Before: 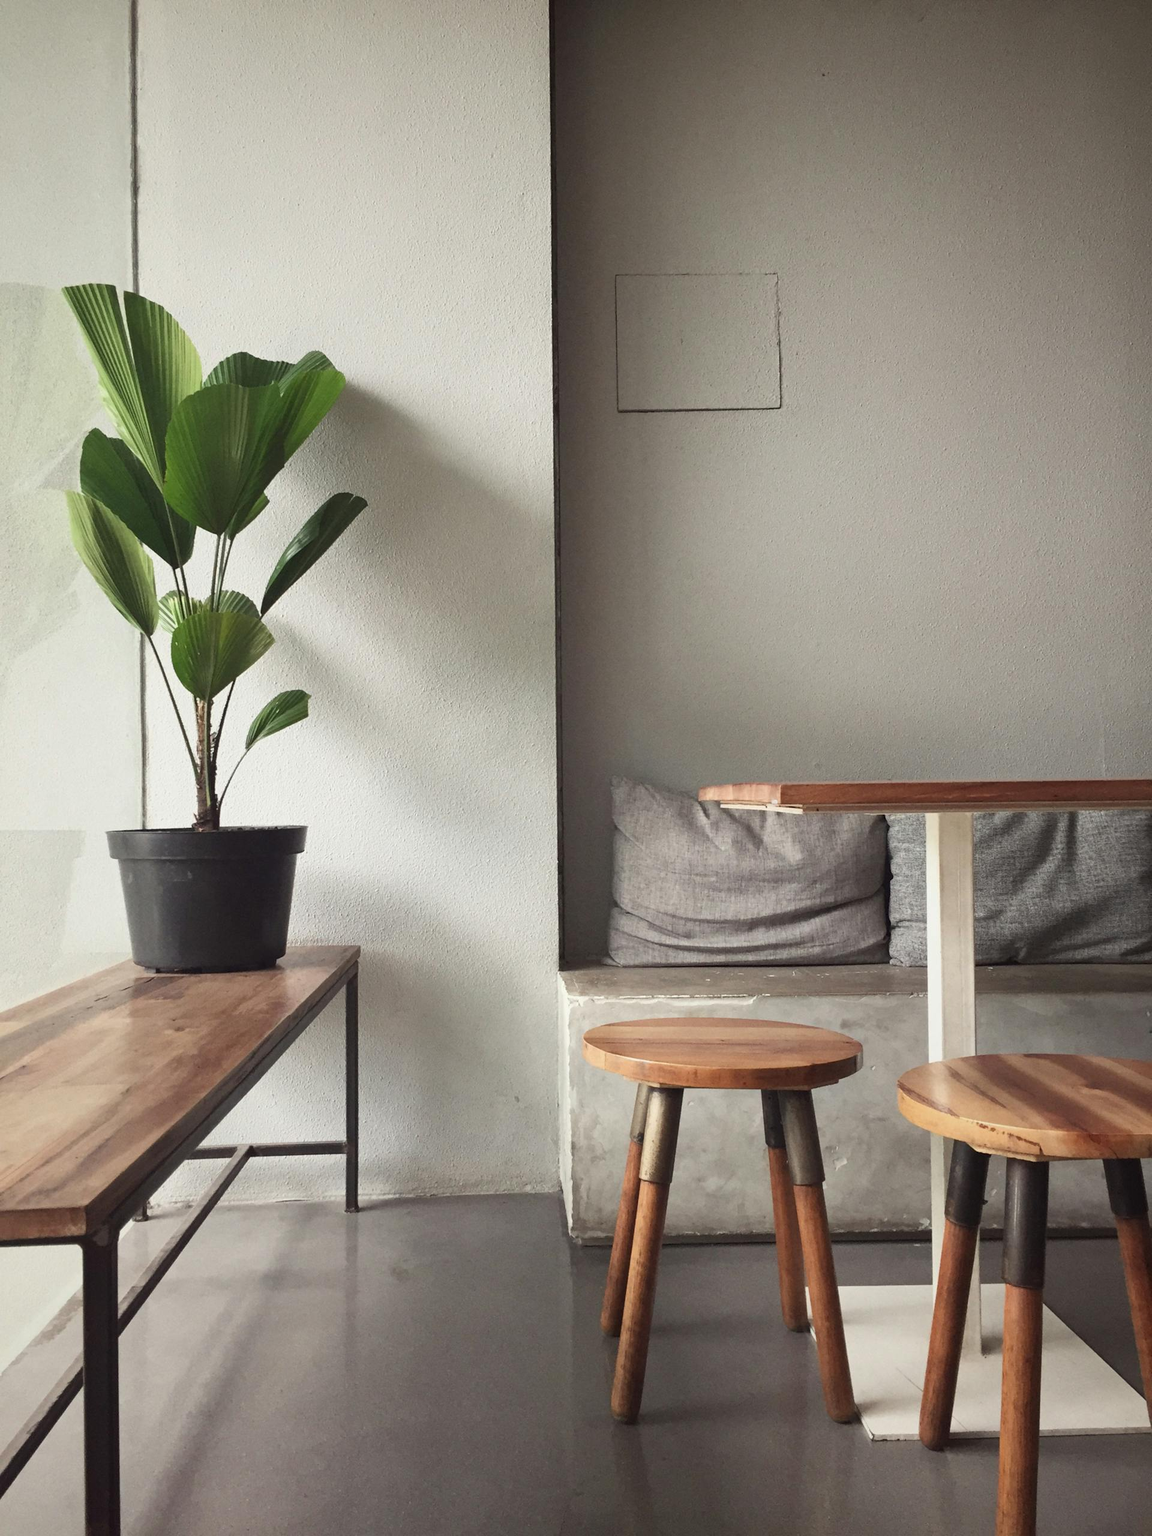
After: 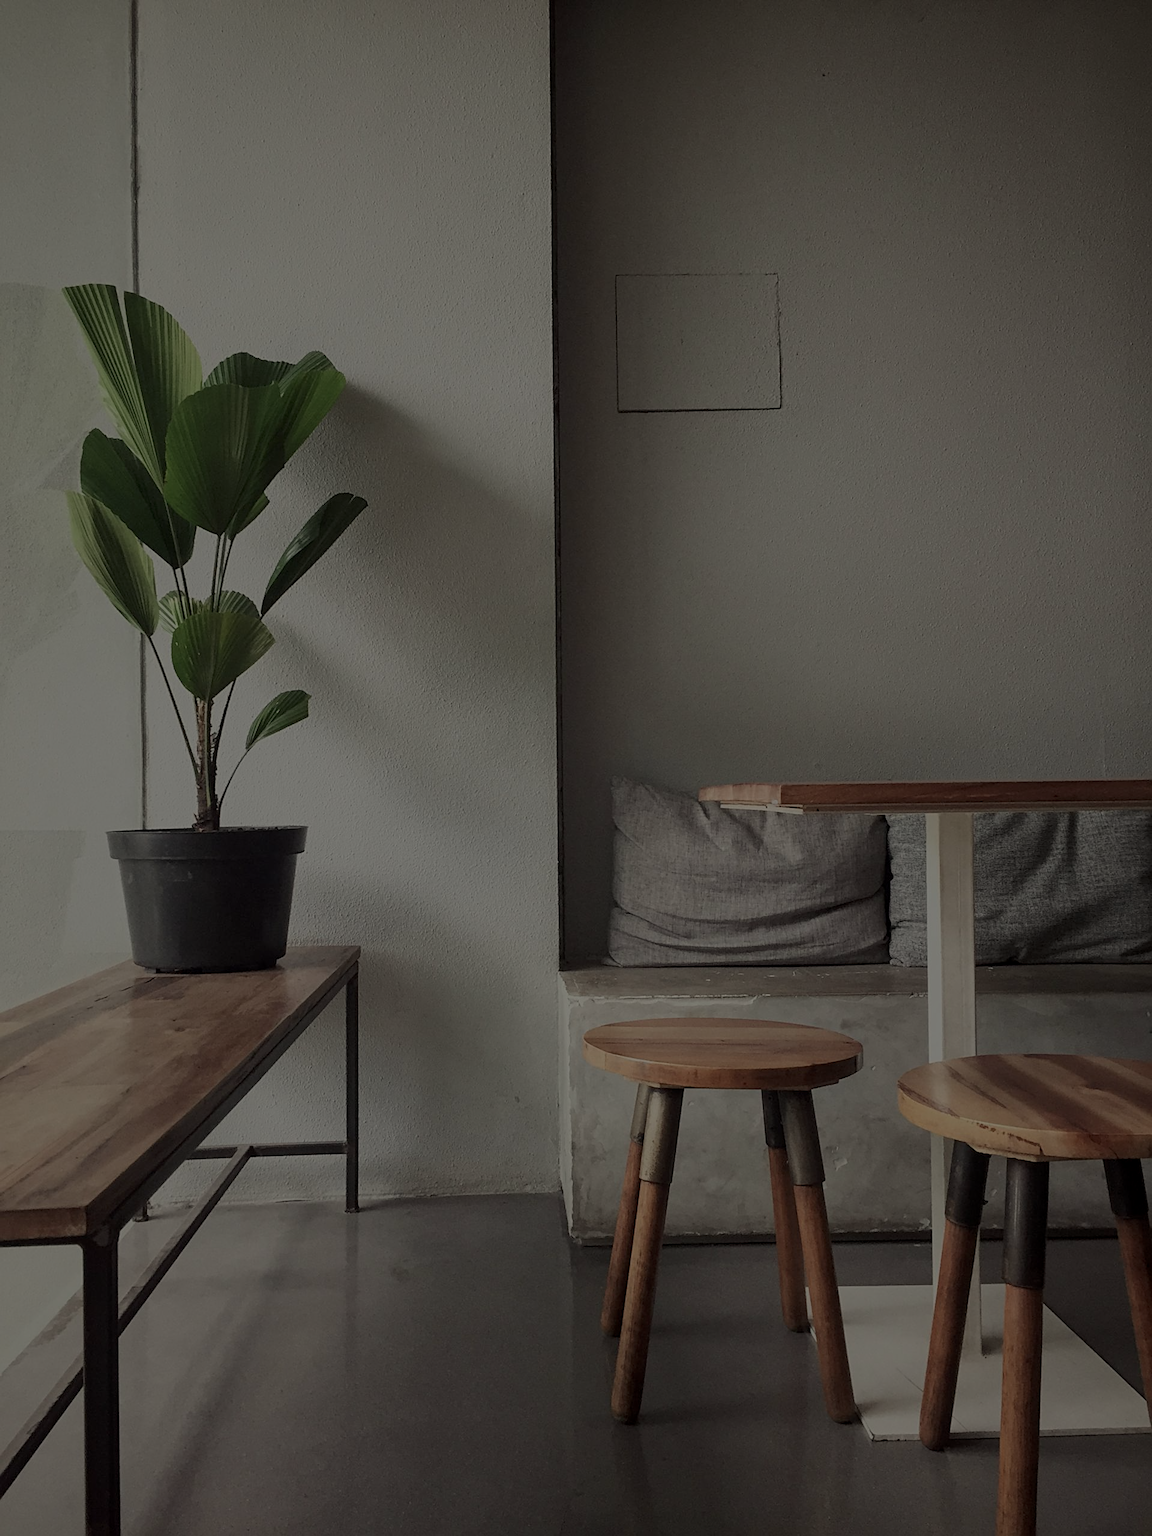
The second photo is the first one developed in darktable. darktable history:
color balance rgb: perceptual brilliance grading › global brilliance -48.39%
local contrast: highlights 100%, shadows 100%, detail 120%, midtone range 0.2
color correction: highlights b* 3
sharpen: on, module defaults
